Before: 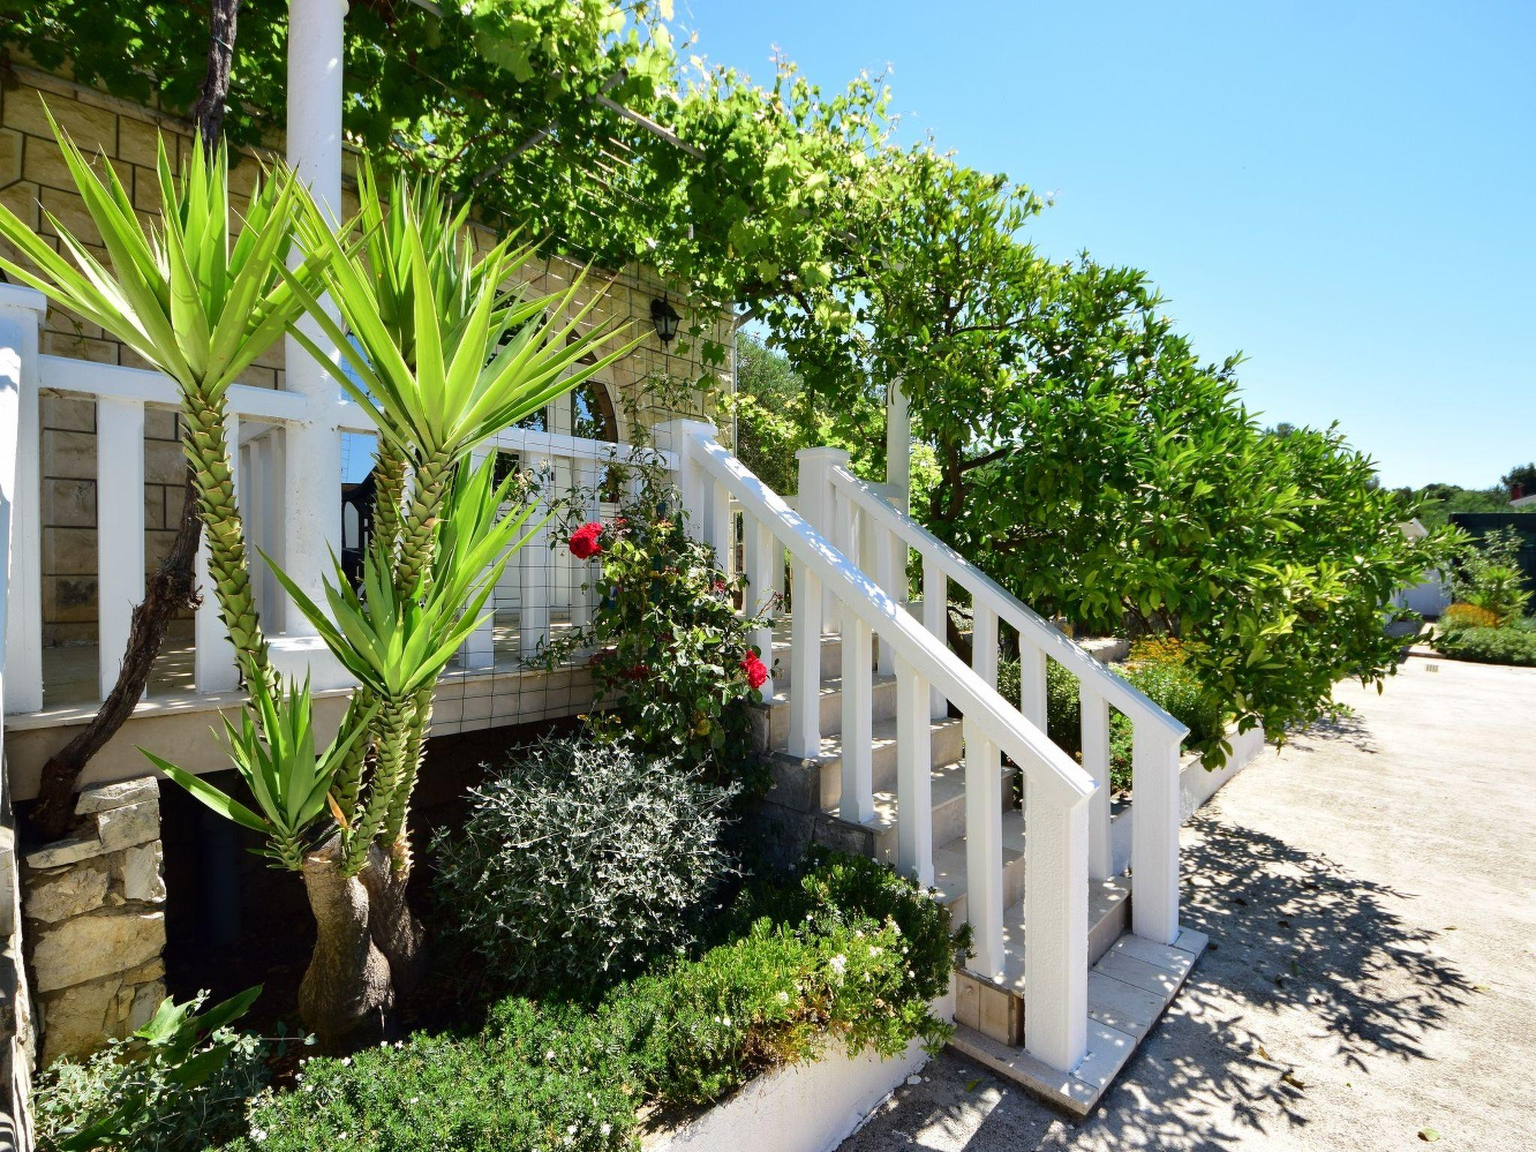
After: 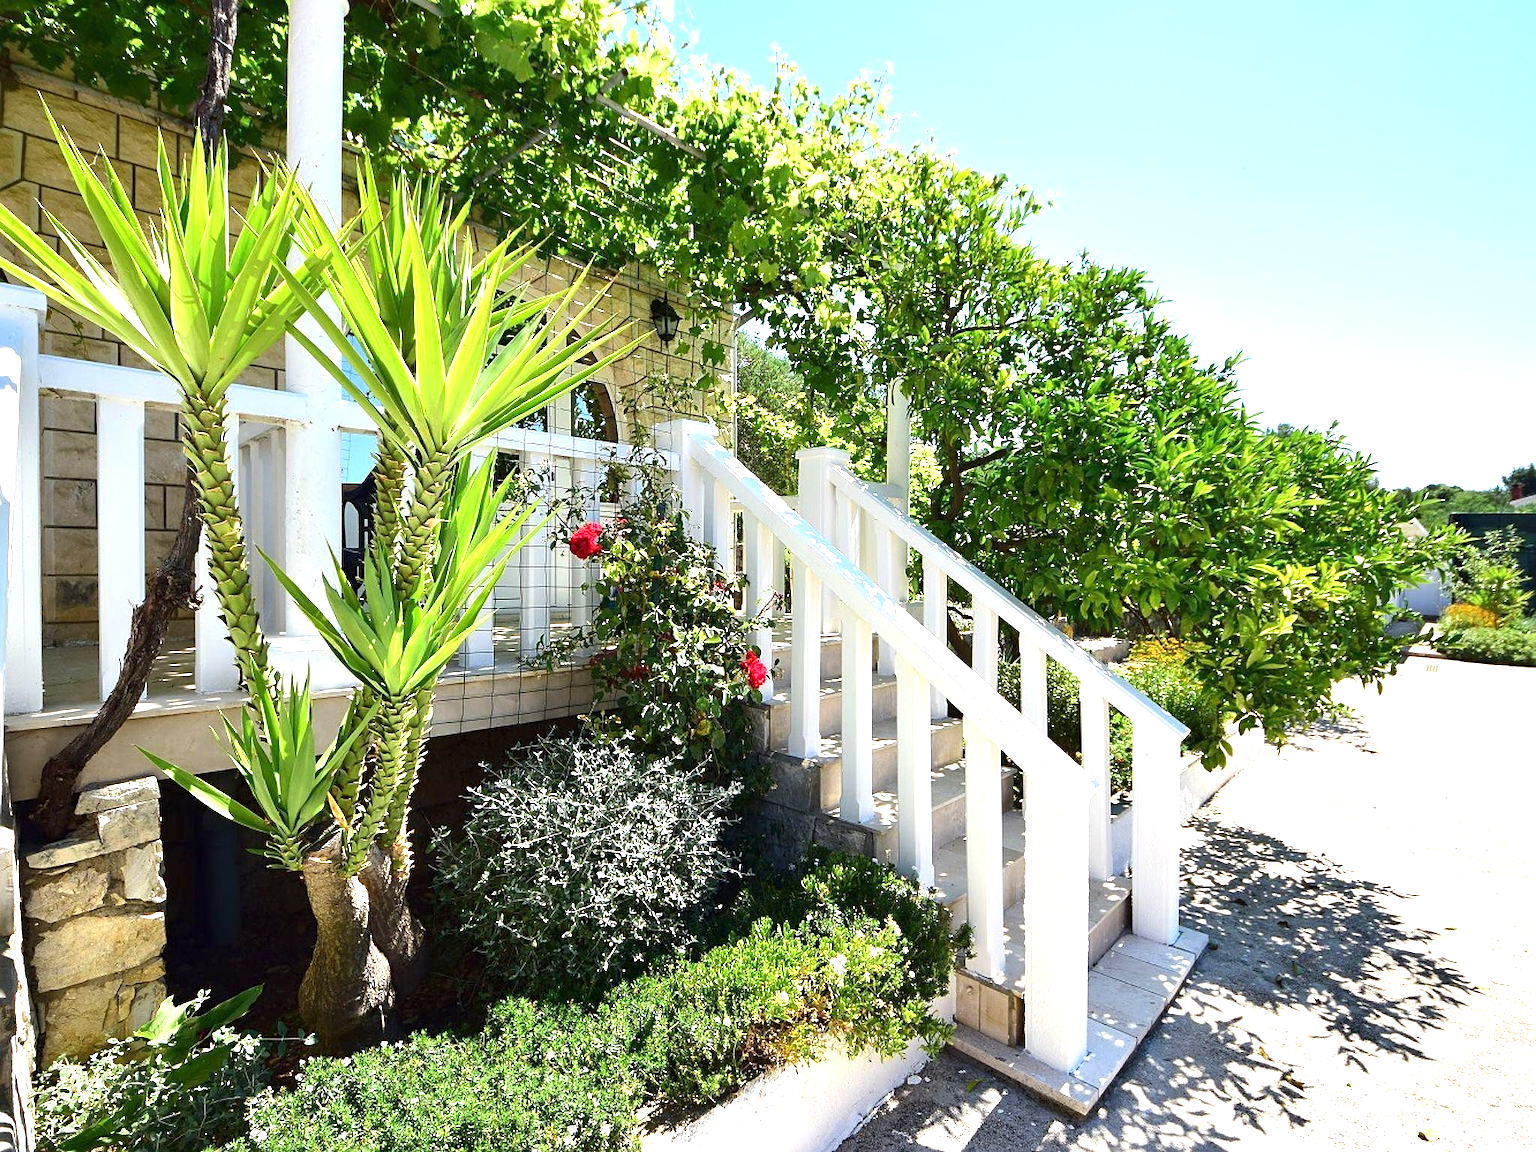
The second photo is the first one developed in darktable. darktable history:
sharpen: on, module defaults
exposure: exposure 0.949 EV, compensate highlight preservation false
